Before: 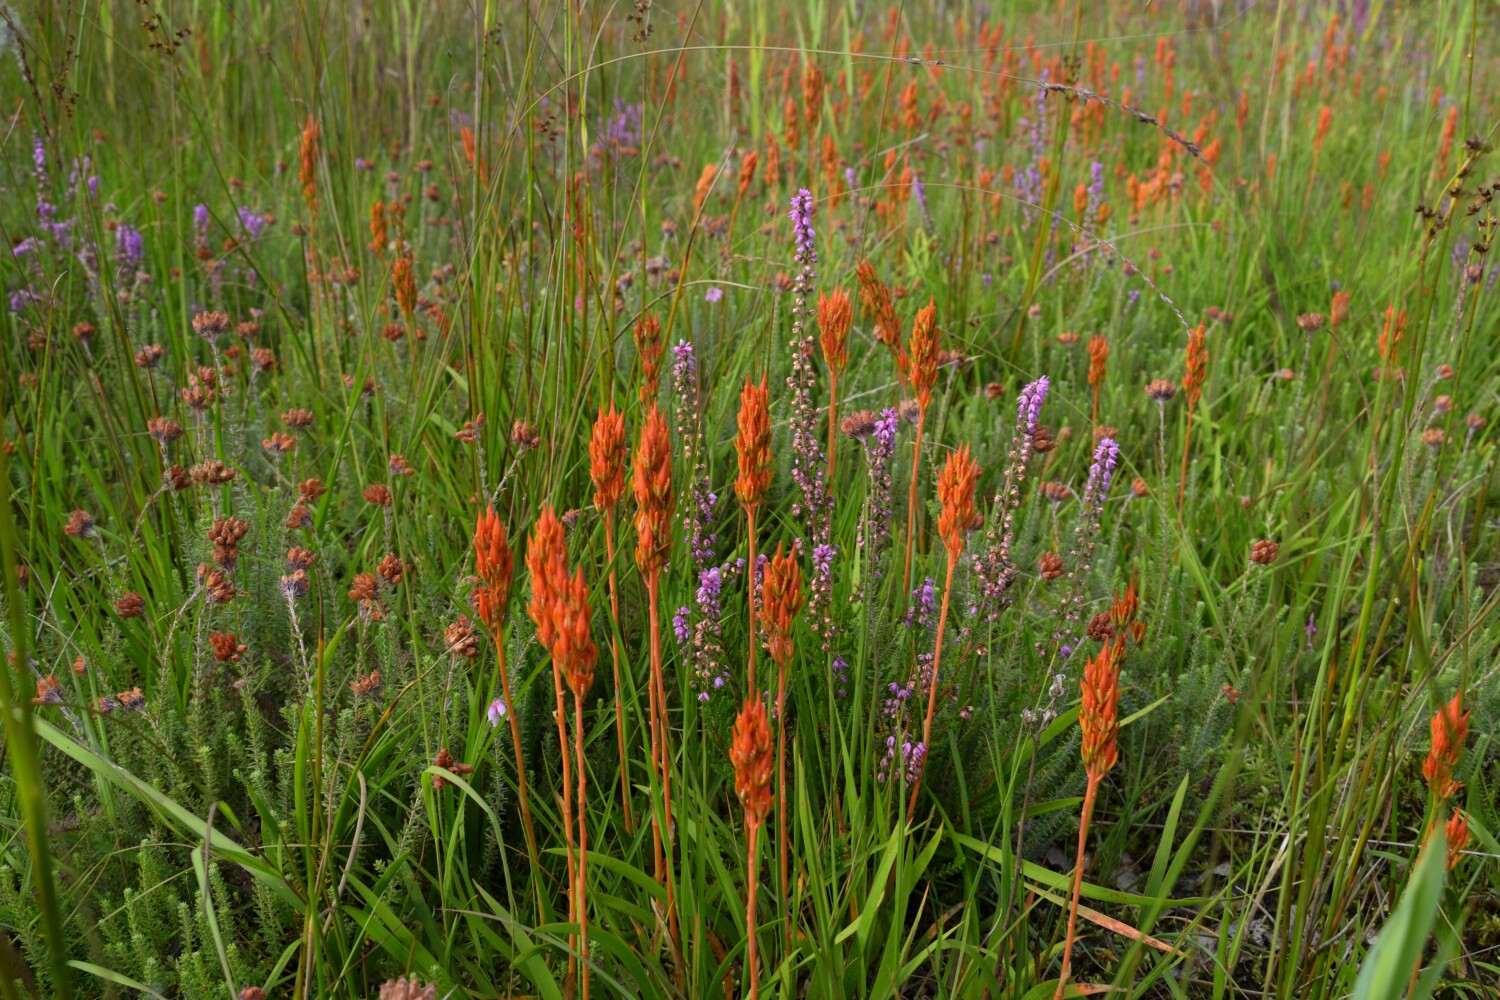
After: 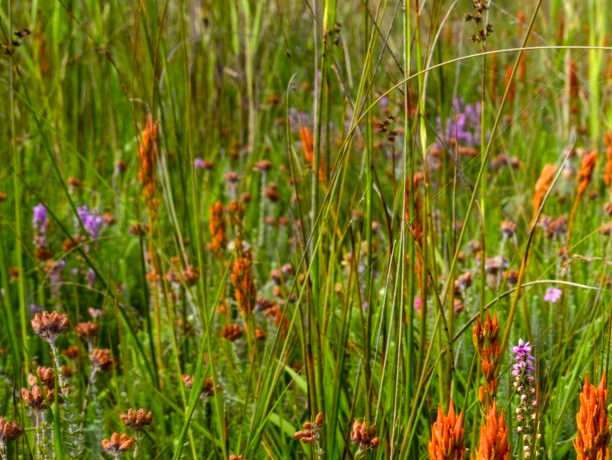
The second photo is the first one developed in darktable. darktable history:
local contrast: on, module defaults
crop and rotate: left 10.798%, top 0.085%, right 48.358%, bottom 53.902%
color balance rgb: perceptual saturation grading › global saturation 20%, perceptual saturation grading › highlights -25.762%, perceptual saturation grading › shadows 49.283%, perceptual brilliance grading › highlights 18.06%, perceptual brilliance grading › mid-tones 32.681%, perceptual brilliance grading › shadows -30.528%, global vibrance 9.221%
